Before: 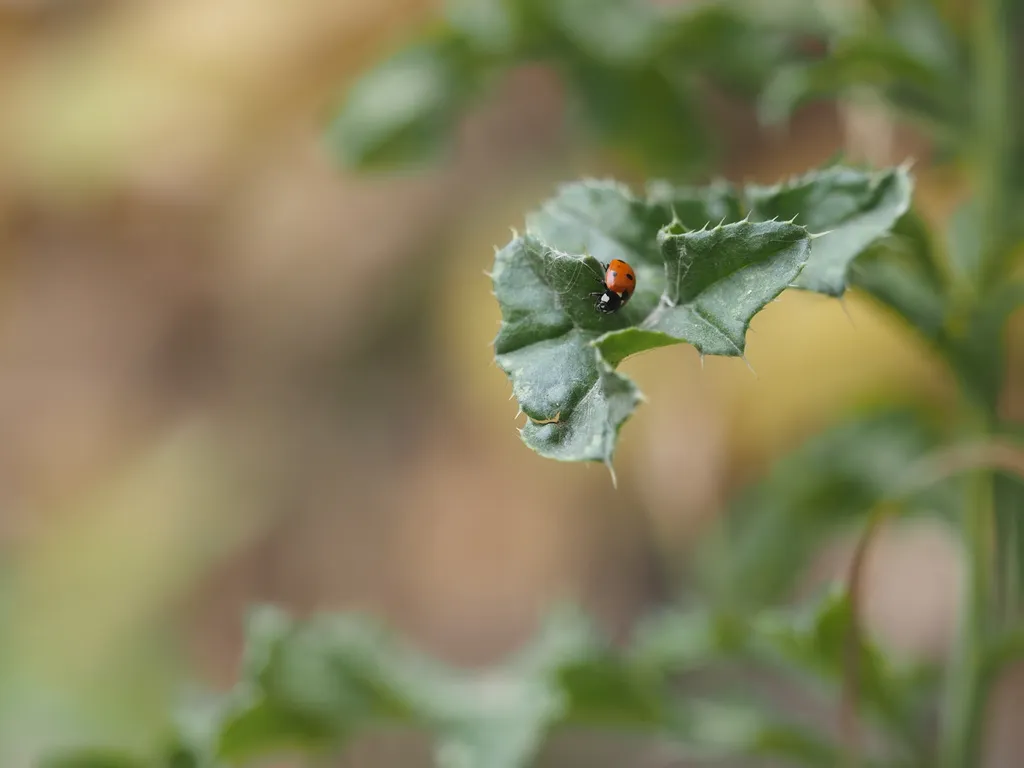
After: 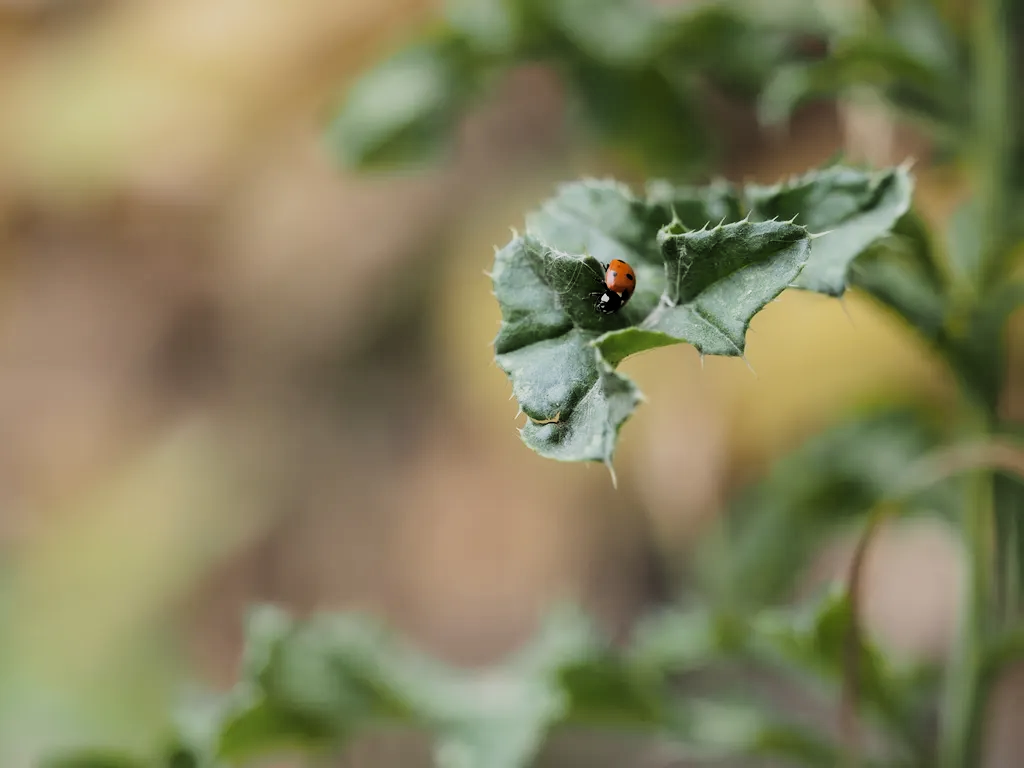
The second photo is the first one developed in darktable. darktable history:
filmic rgb: black relative exposure -5.06 EV, white relative exposure 3.95 EV, hardness 2.89, contrast 1.384, highlights saturation mix -30.58%
